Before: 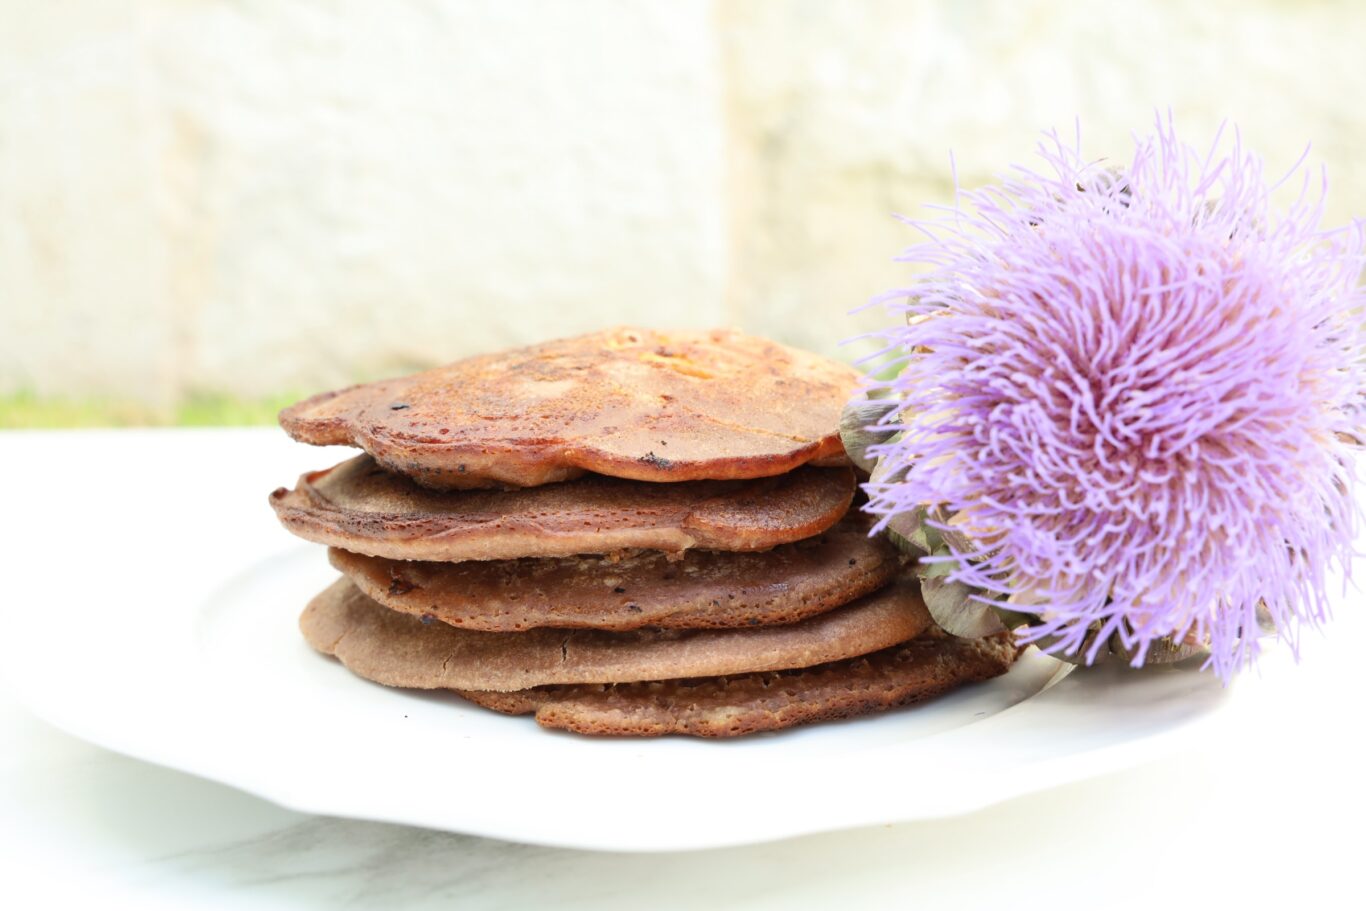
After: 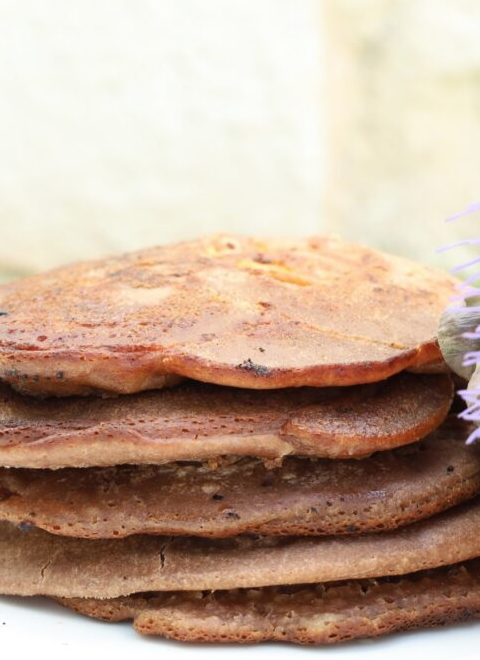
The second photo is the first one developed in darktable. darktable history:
crop and rotate: left 29.476%, top 10.214%, right 35.32%, bottom 17.333%
contrast brightness saturation: saturation -0.05
